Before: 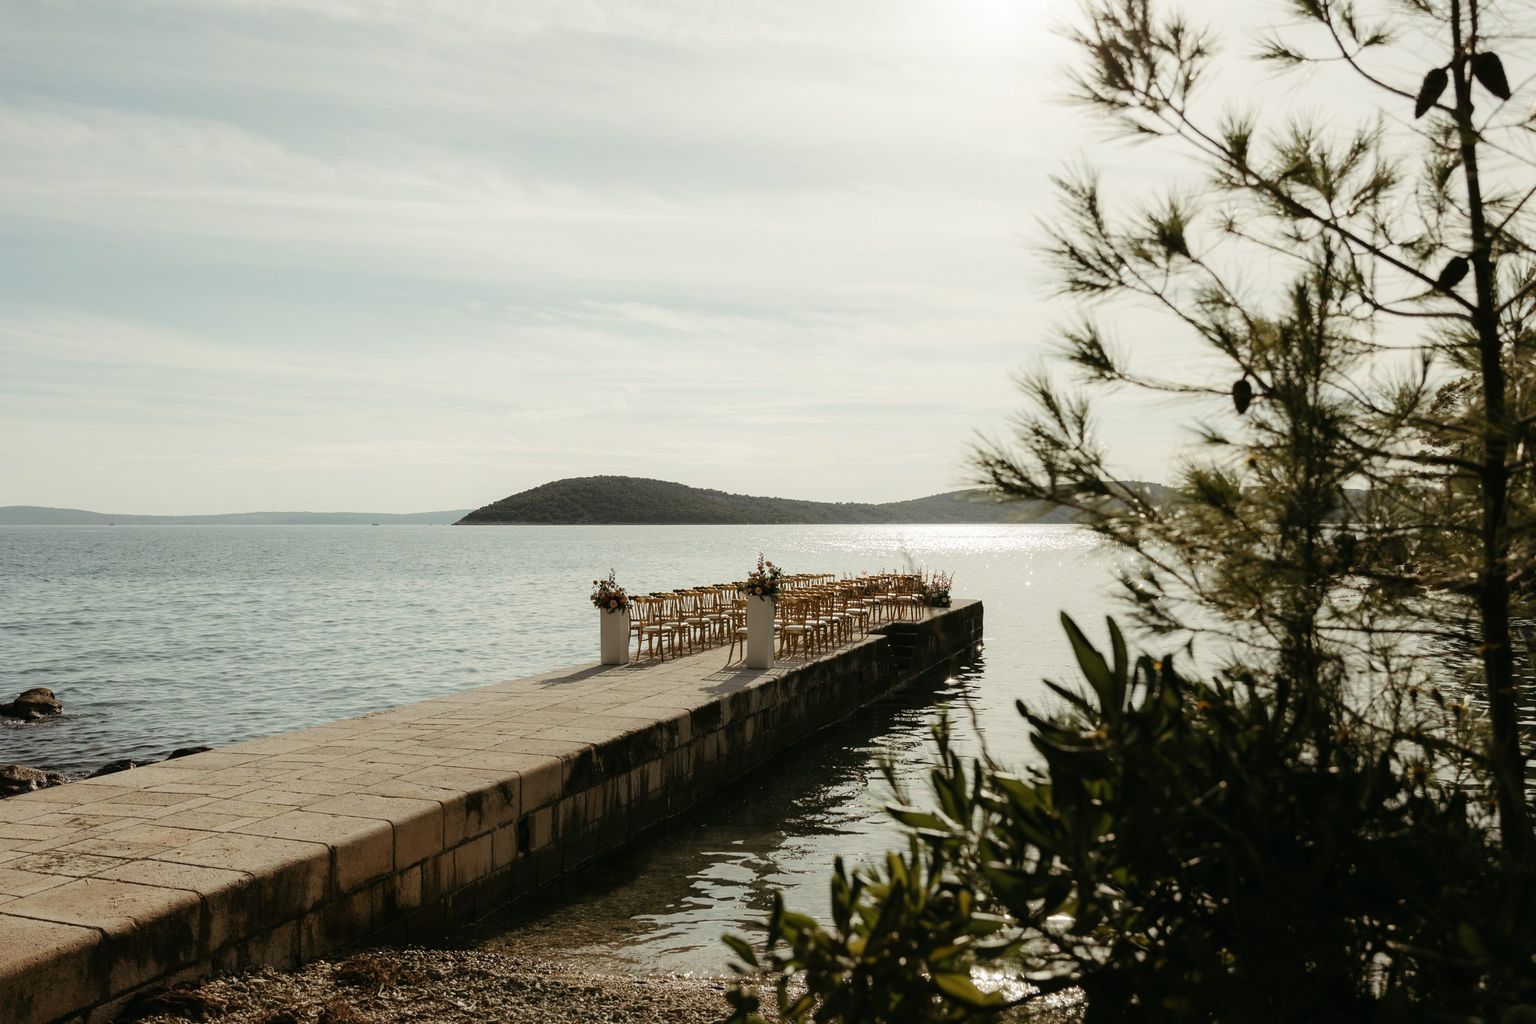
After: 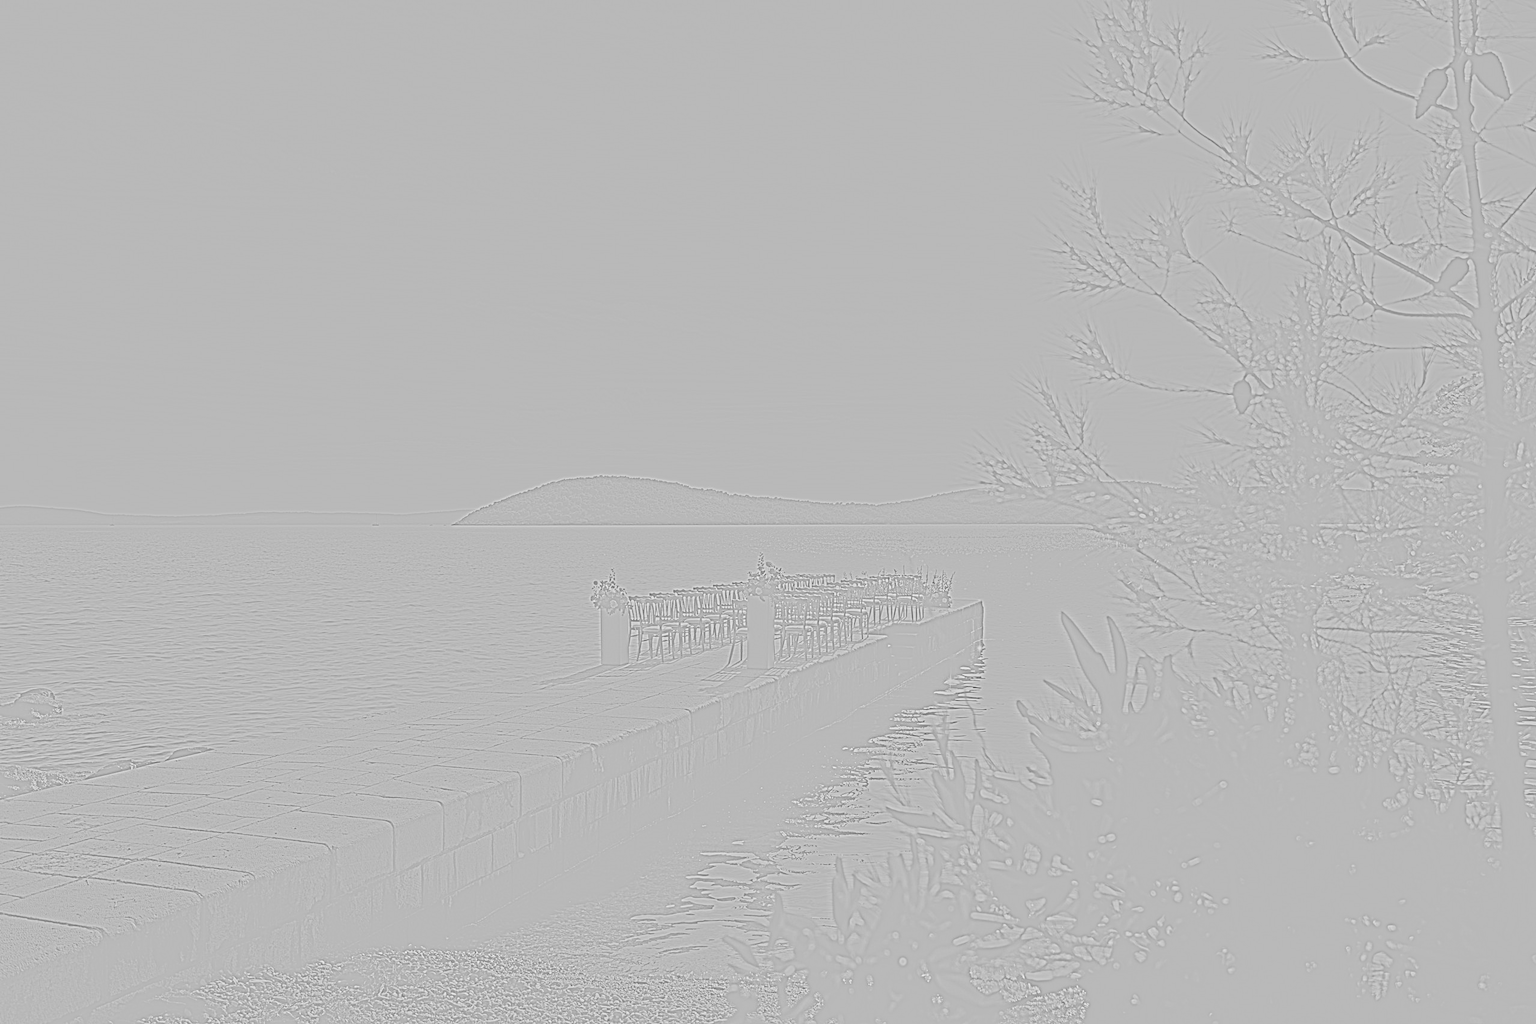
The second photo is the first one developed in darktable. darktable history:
white balance: emerald 1
tone equalizer: on, module defaults
rgb curve: curves: ch0 [(0, 0) (0.21, 0.15) (0.24, 0.21) (0.5, 0.75) (0.75, 0.96) (0.89, 0.99) (1, 1)]; ch1 [(0, 0.02) (0.21, 0.13) (0.25, 0.2) (0.5, 0.67) (0.75, 0.9) (0.89, 0.97) (1, 1)]; ch2 [(0, 0.02) (0.21, 0.13) (0.25, 0.2) (0.5, 0.67) (0.75, 0.9) (0.89, 0.97) (1, 1)], compensate middle gray true
highpass: sharpness 9.84%, contrast boost 9.94%
